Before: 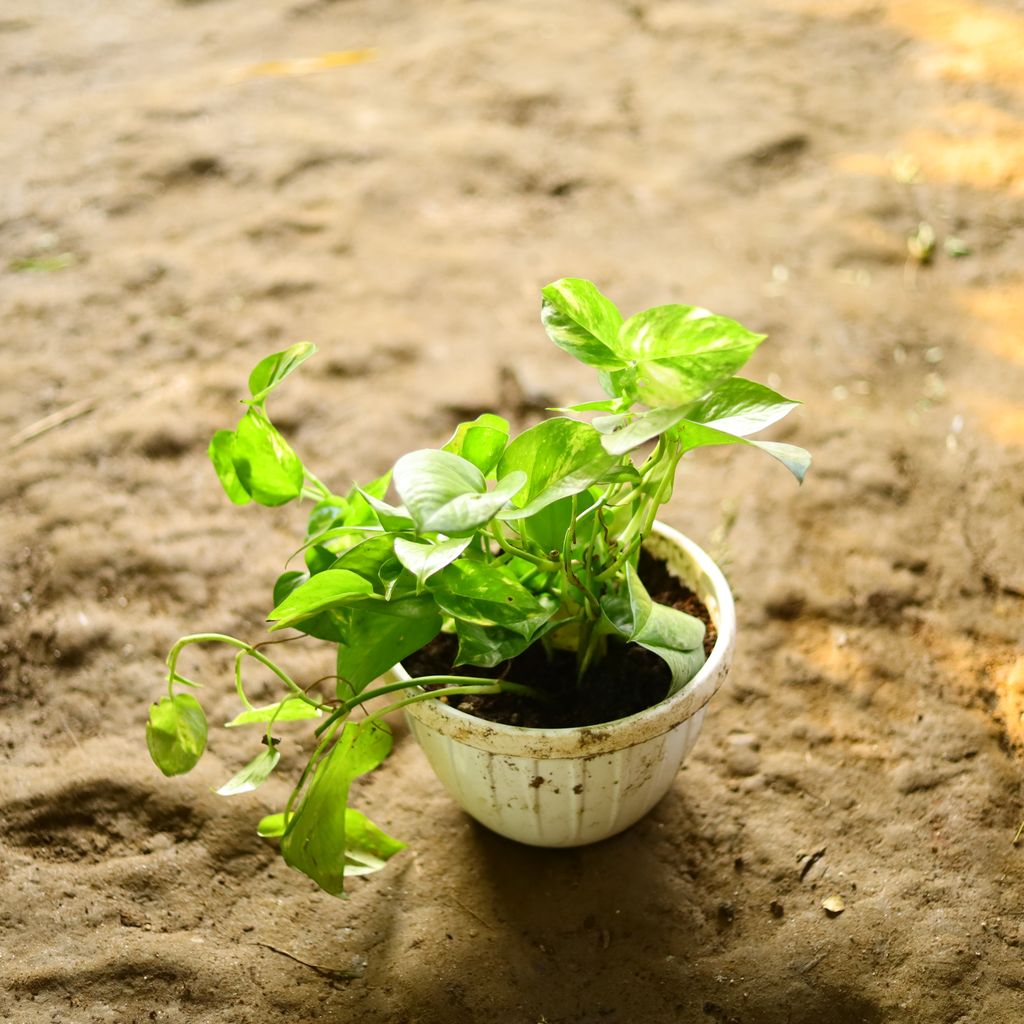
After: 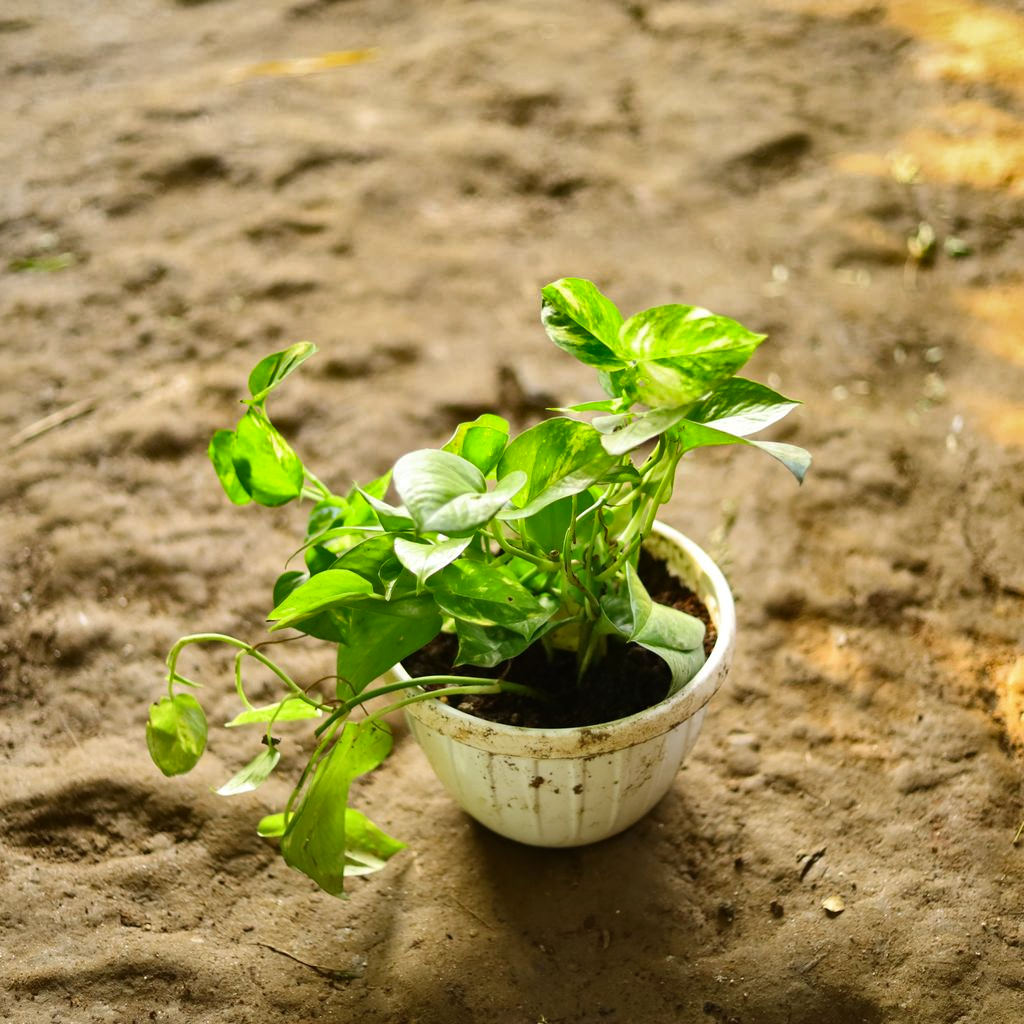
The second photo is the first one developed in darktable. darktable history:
shadows and highlights: radius 101.8, shadows 50.64, highlights -65.08, soften with gaussian
